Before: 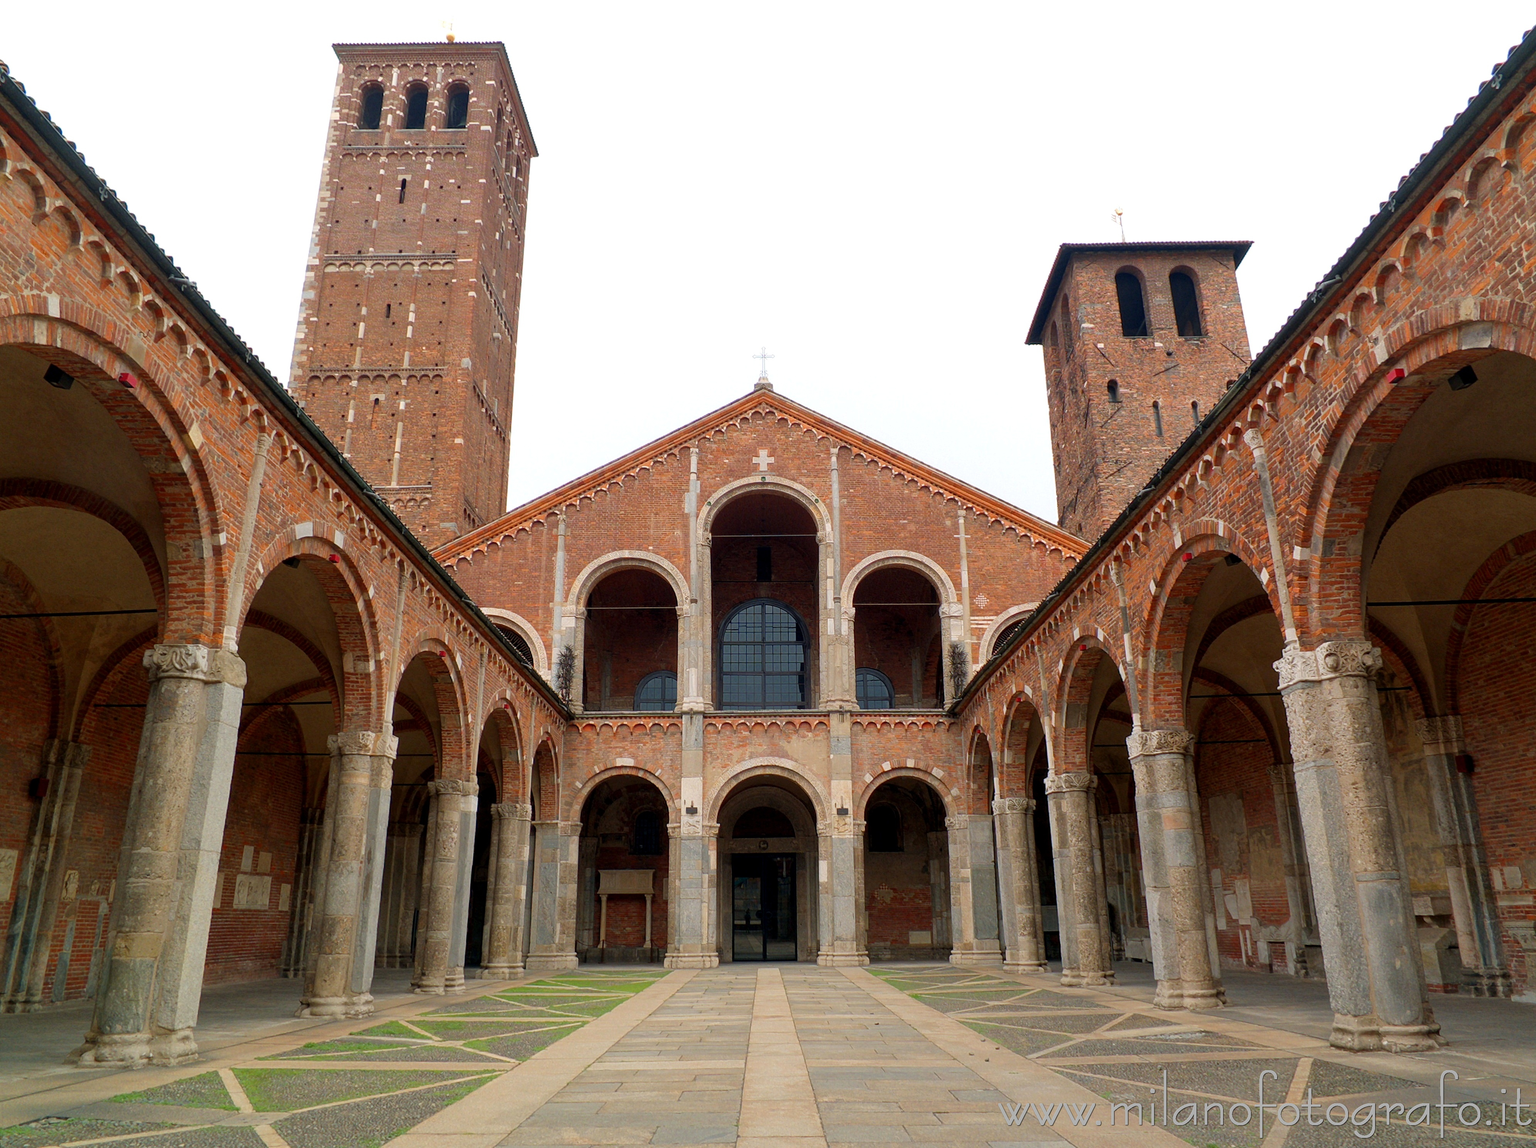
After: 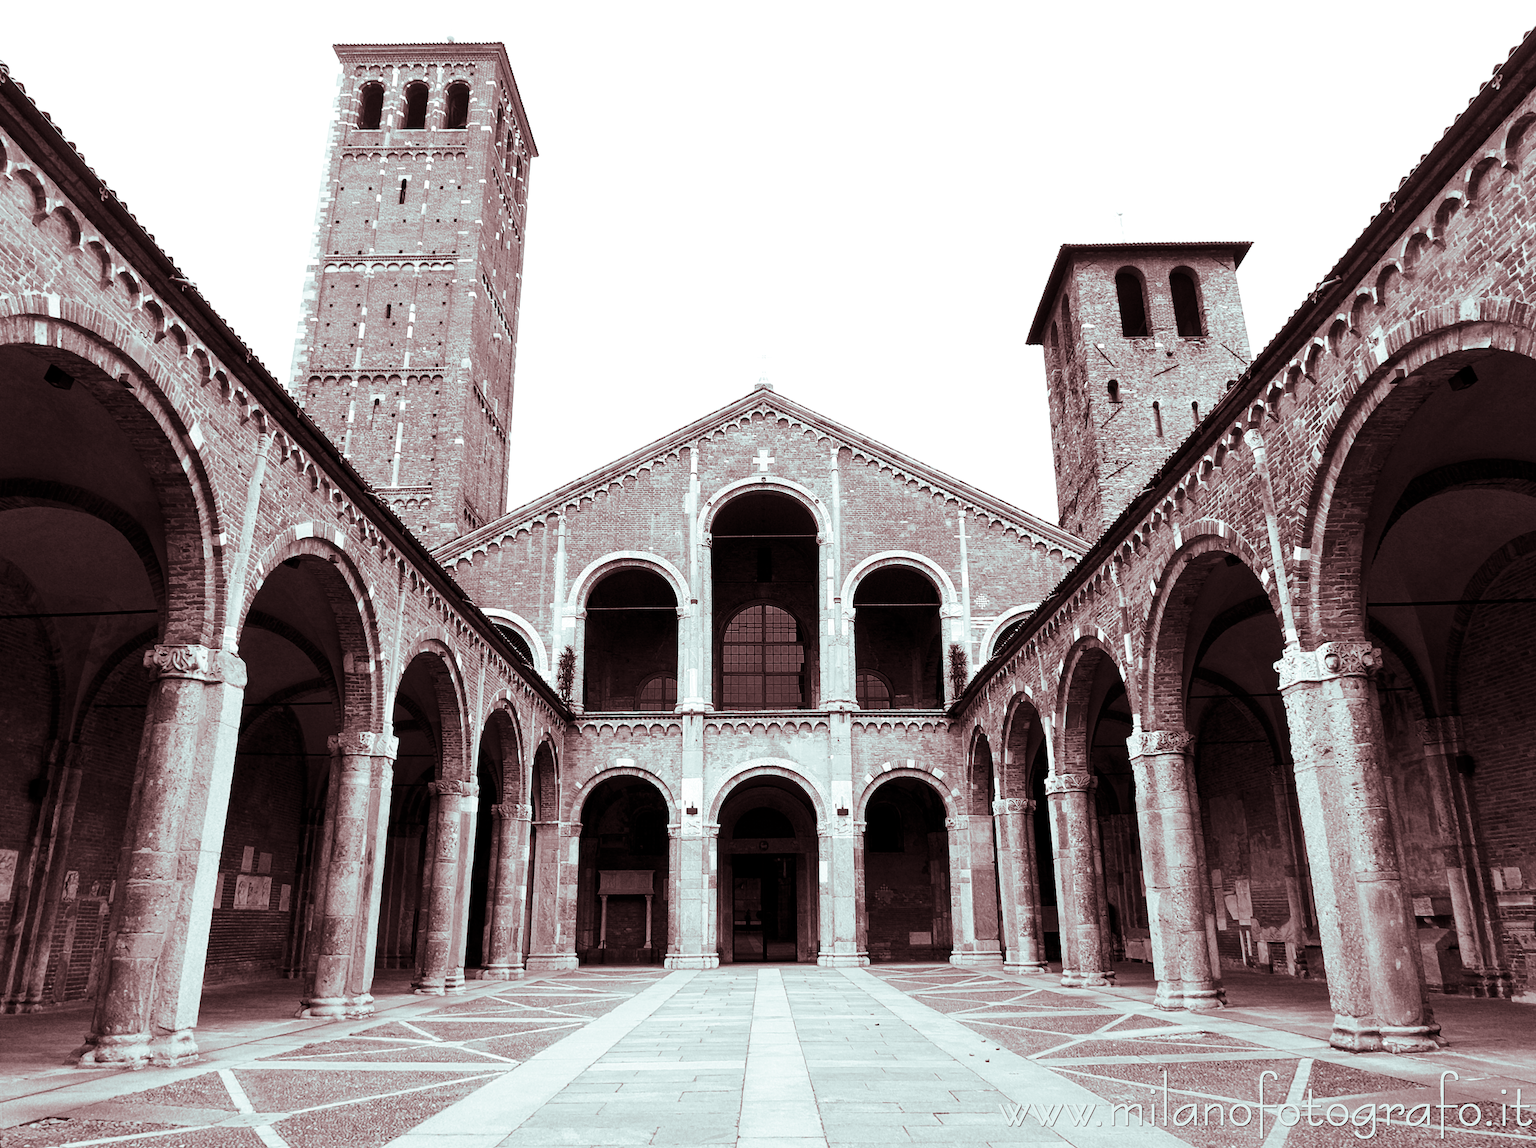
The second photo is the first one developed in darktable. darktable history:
exposure: black level correction 0, exposure 0.7 EV, compensate exposure bias true, compensate highlight preservation false
contrast brightness saturation: contrast 0.32, brightness -0.08, saturation 0.17
monochrome: a 32, b 64, size 2.3
split-toning: shadows › saturation 0.3, highlights › hue 180°, highlights › saturation 0.3, compress 0%
